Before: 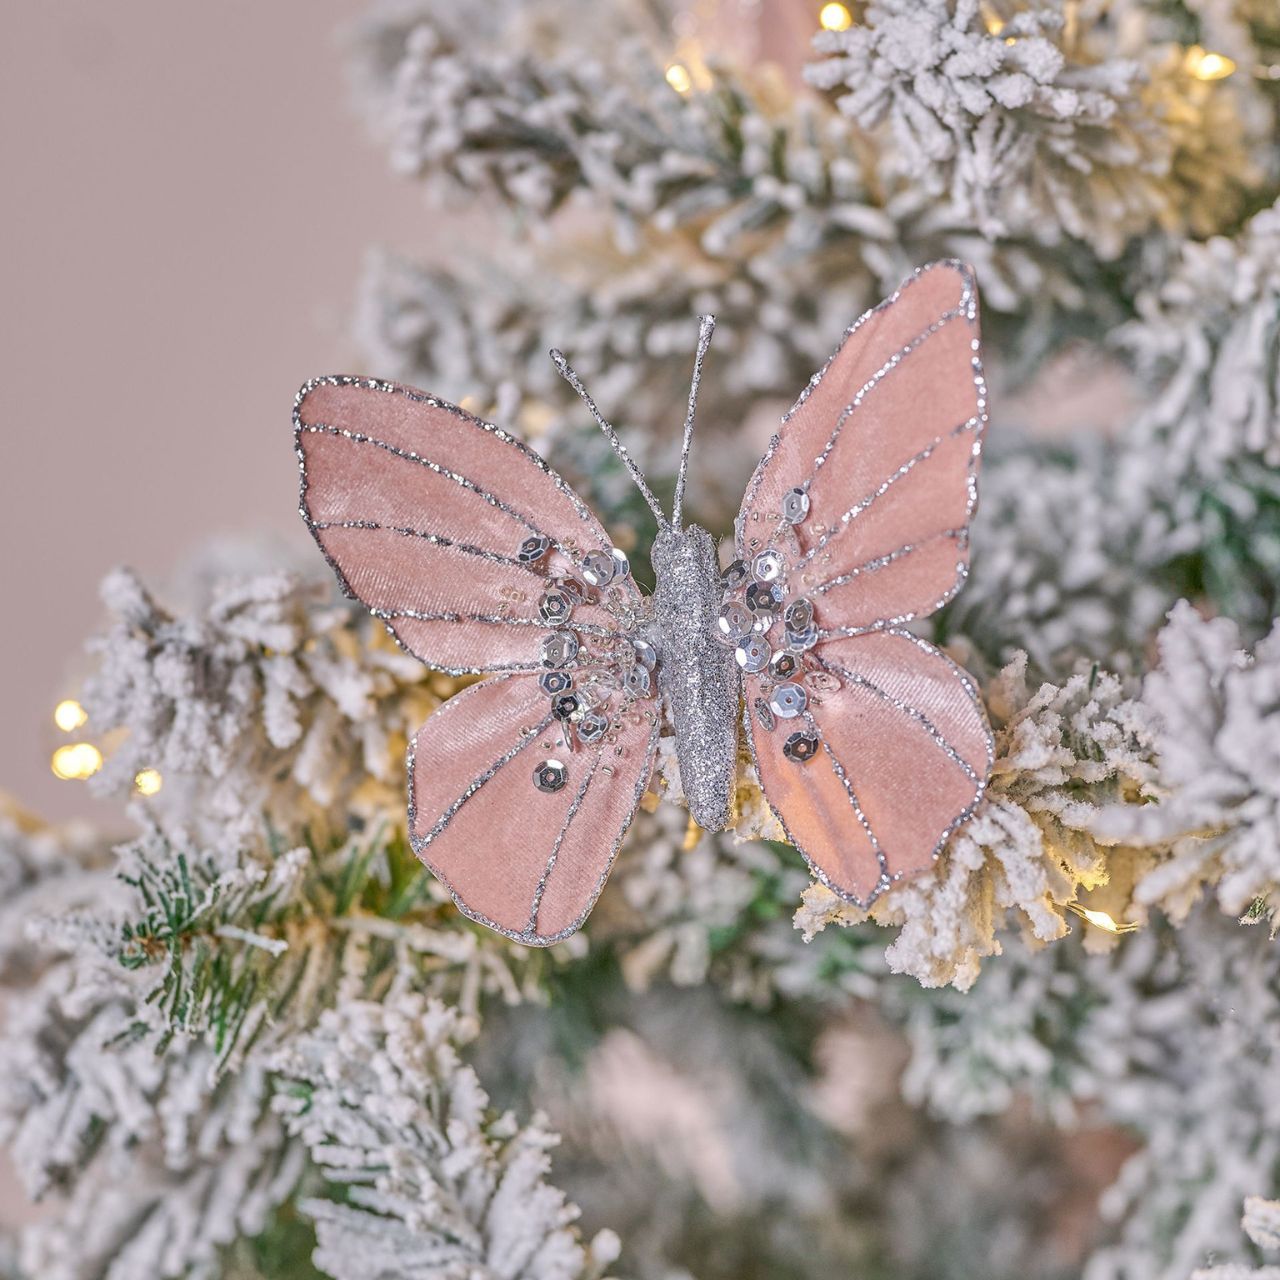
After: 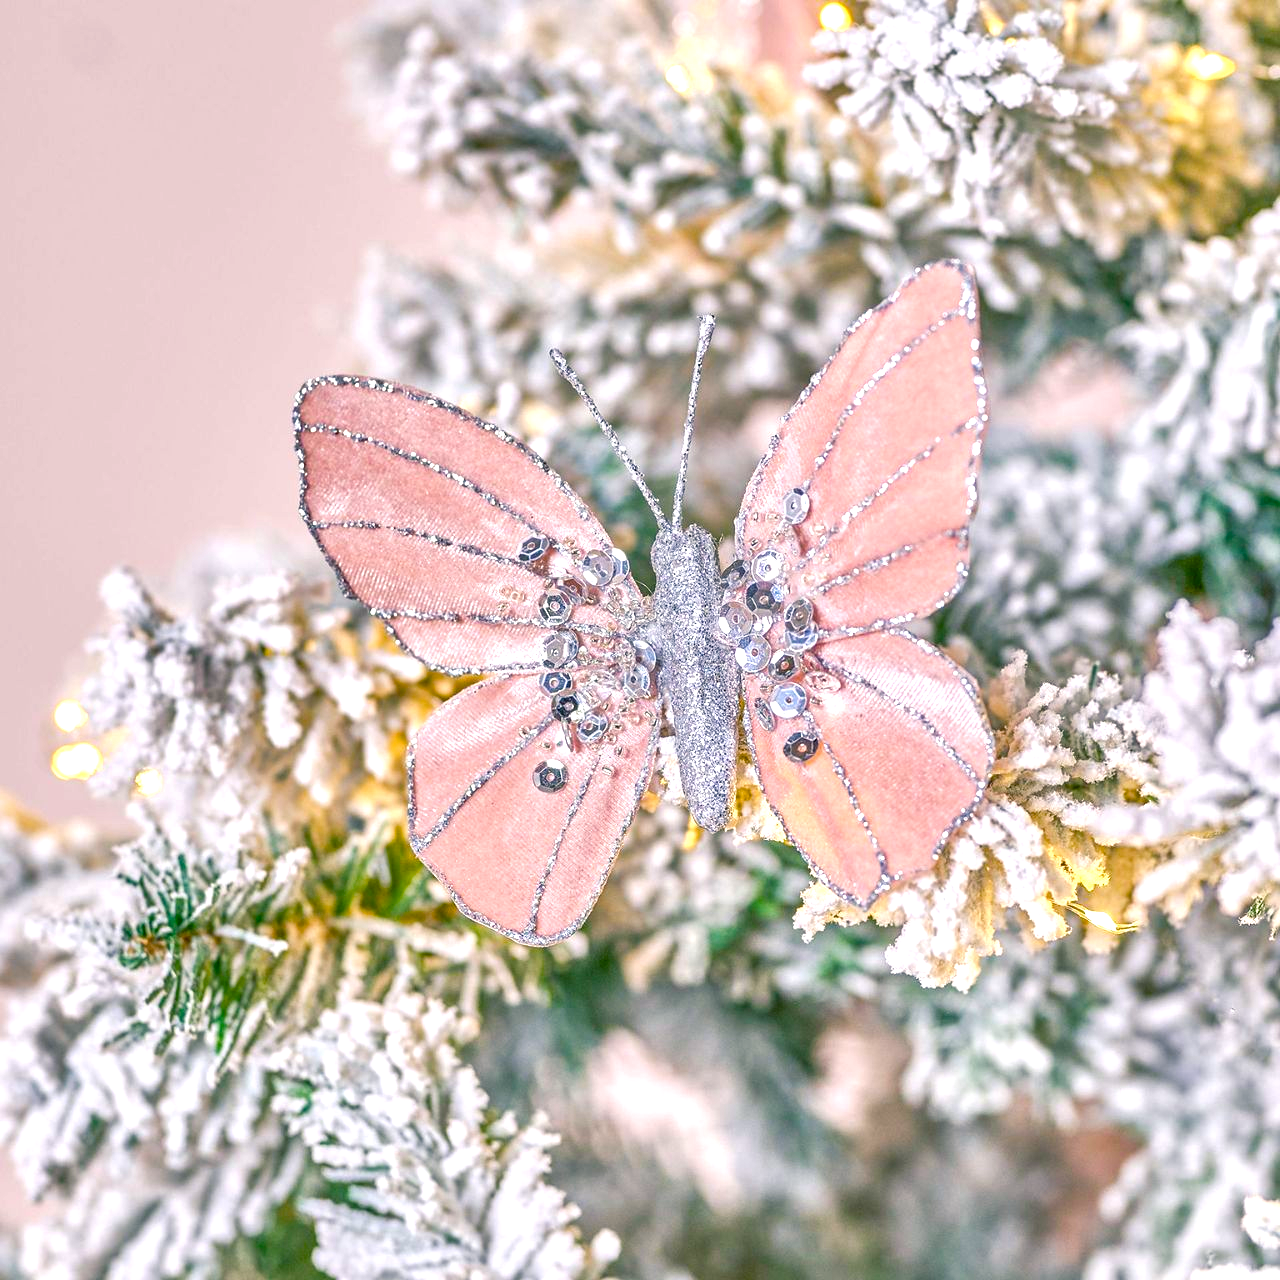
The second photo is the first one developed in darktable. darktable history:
color balance rgb: shadows lift › chroma 5.095%, shadows lift › hue 237.82°, perceptual saturation grading › global saturation 23.89%, perceptual saturation grading › highlights -24.588%, perceptual saturation grading › mid-tones 24.379%, perceptual saturation grading › shadows 39.41%, perceptual brilliance grading › global brilliance 25.446%, global vibrance 9.903%
